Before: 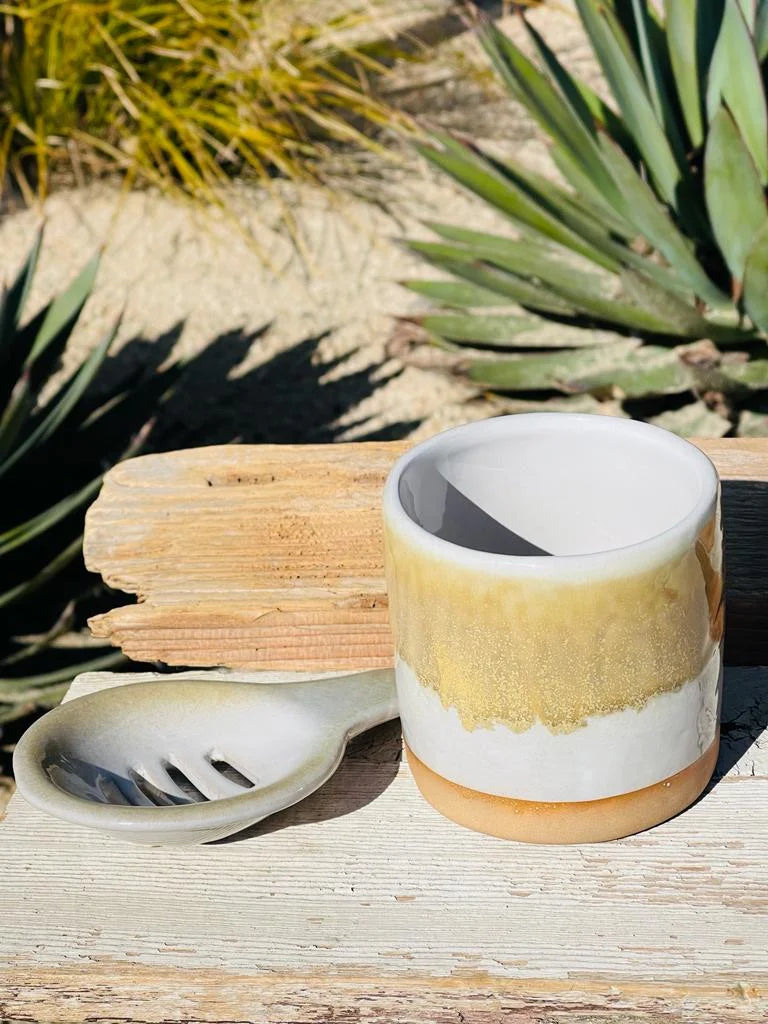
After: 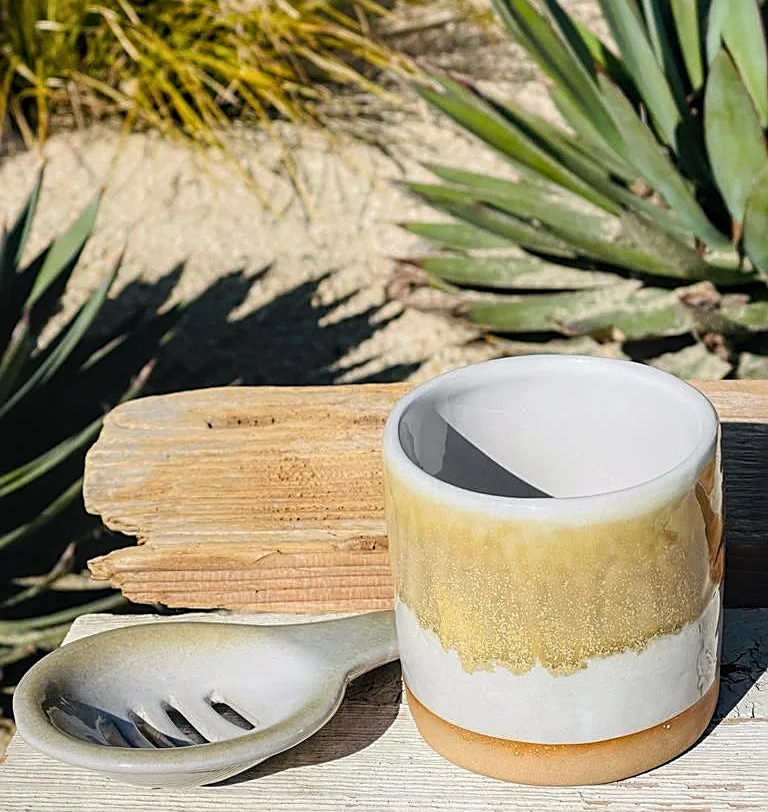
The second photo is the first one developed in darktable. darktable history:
crop and rotate: top 5.669%, bottom 14.994%
local contrast: on, module defaults
sharpen: on, module defaults
